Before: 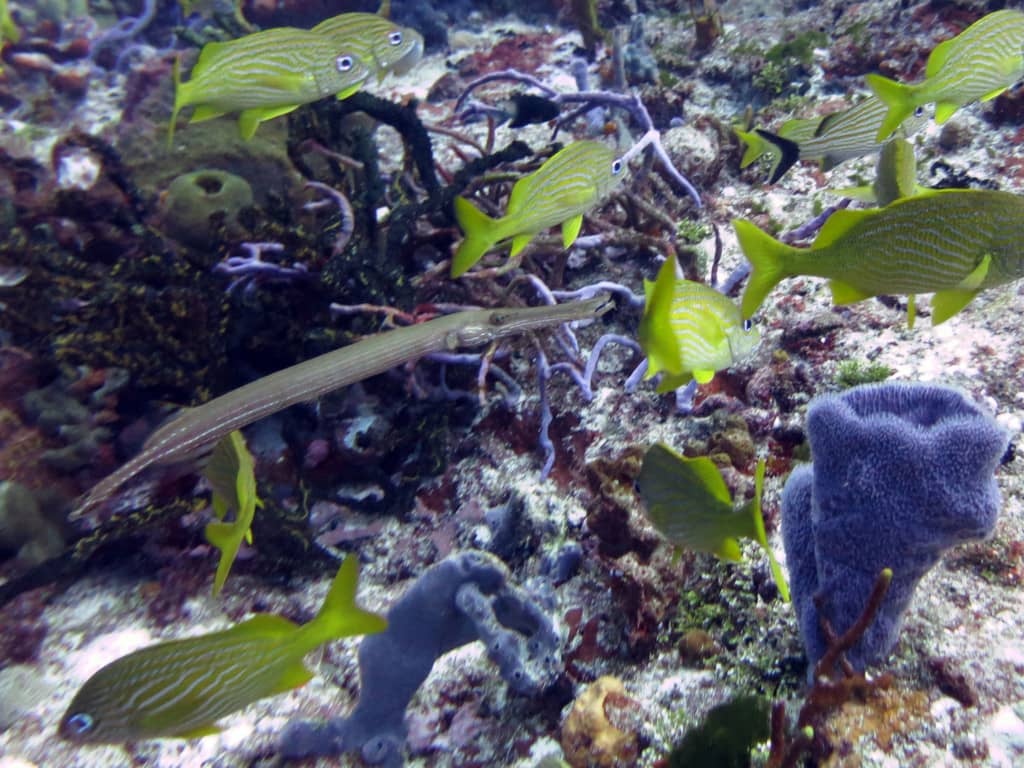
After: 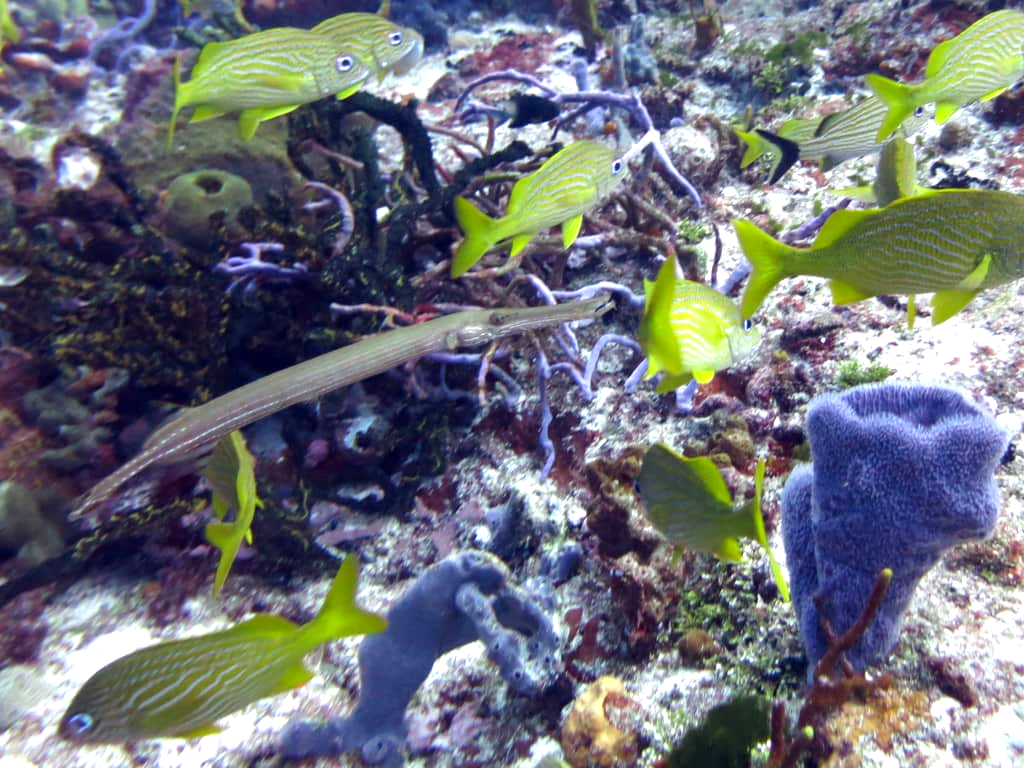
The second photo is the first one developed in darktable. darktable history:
tone equalizer: on, module defaults
contrast brightness saturation: contrast 0.04, saturation 0.07
exposure: exposure 0.6 EV, compensate highlight preservation false
